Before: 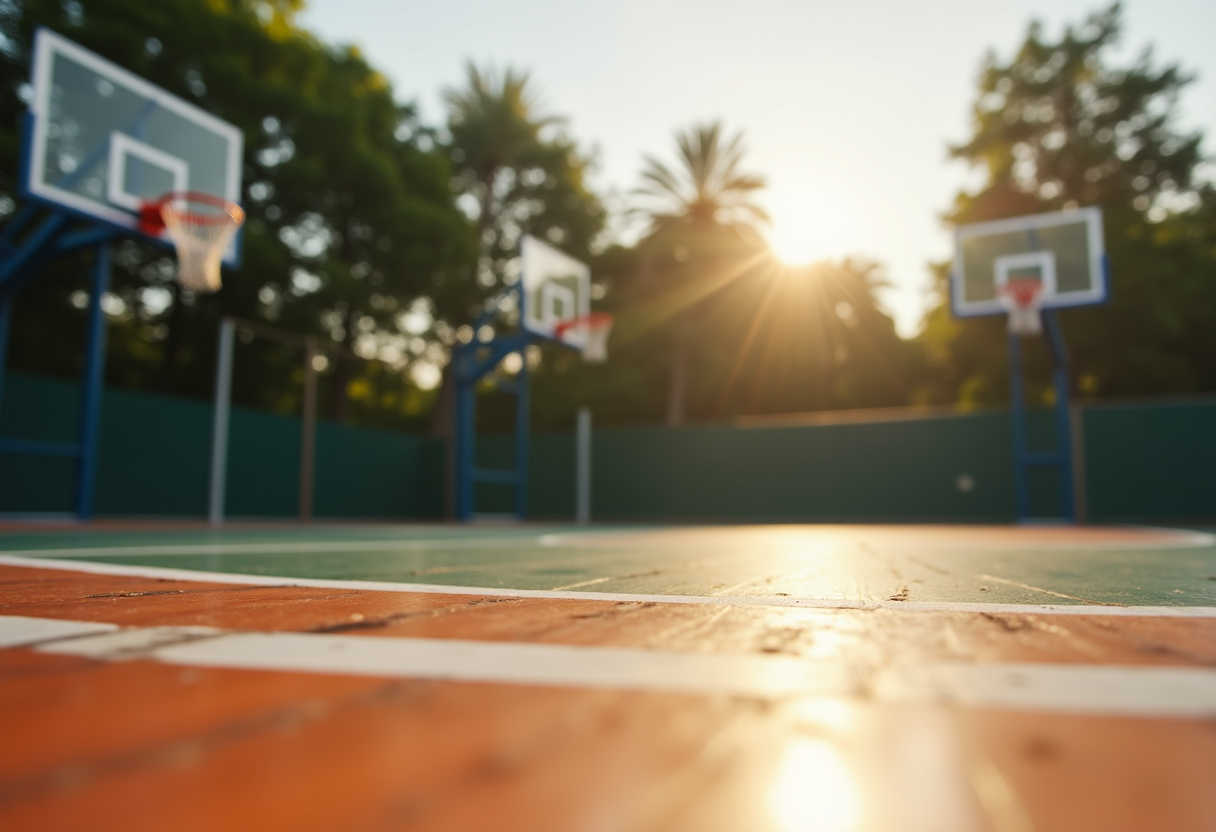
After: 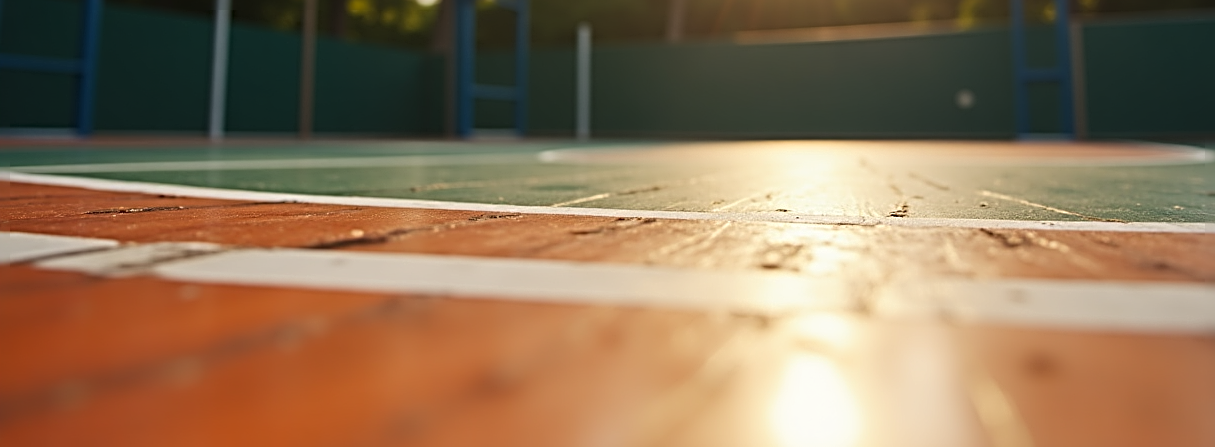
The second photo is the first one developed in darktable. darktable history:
sharpen: radius 3.69, amount 0.928
crop and rotate: top 46.237%
